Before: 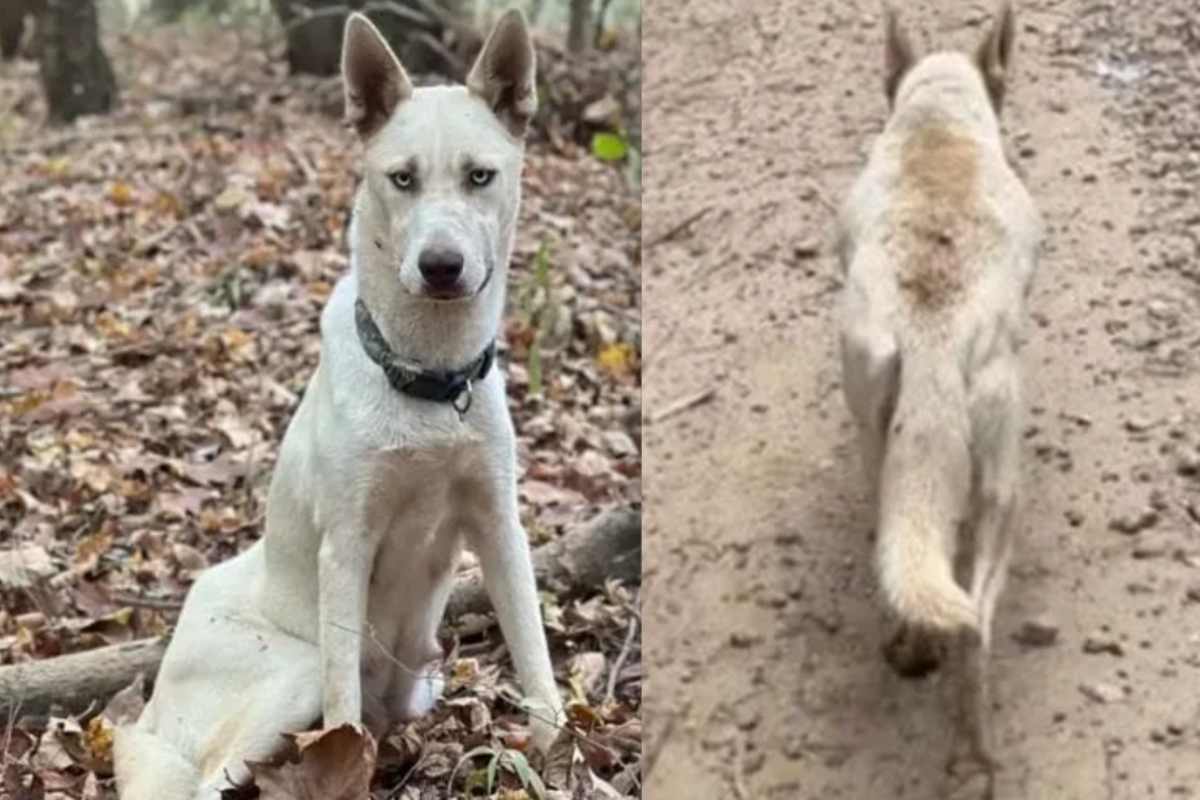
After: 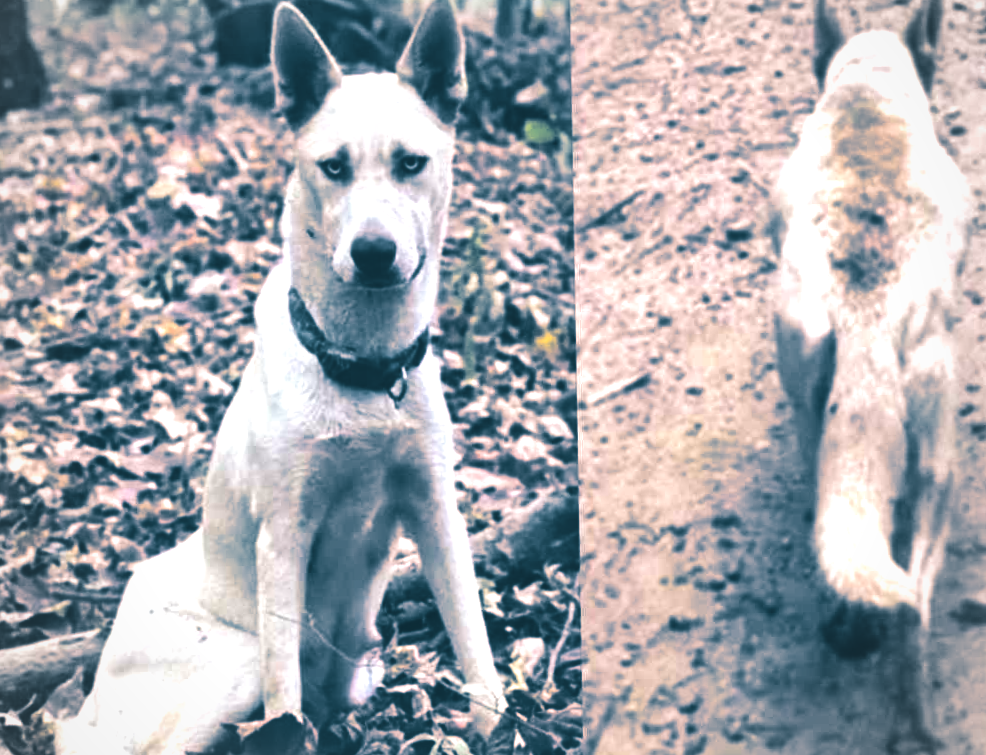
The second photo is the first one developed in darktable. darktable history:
color balance rgb: linear chroma grading › shadows -2.2%, linear chroma grading › highlights -15%, linear chroma grading › global chroma -10%, linear chroma grading › mid-tones -10%, perceptual saturation grading › global saturation 45%, perceptual saturation grading › highlights -50%, perceptual saturation grading › shadows 30%, perceptual brilliance grading › global brilliance 18%, global vibrance 45%
exposure: black level correction -0.028, compensate highlight preservation false
split-toning: shadows › hue 212.4°, balance -70
local contrast: mode bilateral grid, contrast 25, coarseness 60, detail 151%, midtone range 0.2
vignetting: brightness -0.167
tone curve: curves: ch0 [(0, 0.142) (0.384, 0.314) (0.752, 0.711) (0.991, 0.95)]; ch1 [(0.006, 0.129) (0.346, 0.384) (1, 1)]; ch2 [(0.003, 0.057) (0.261, 0.248) (1, 1)], color space Lab, independent channels
crop and rotate: angle 1°, left 4.281%, top 0.642%, right 11.383%, bottom 2.486%
